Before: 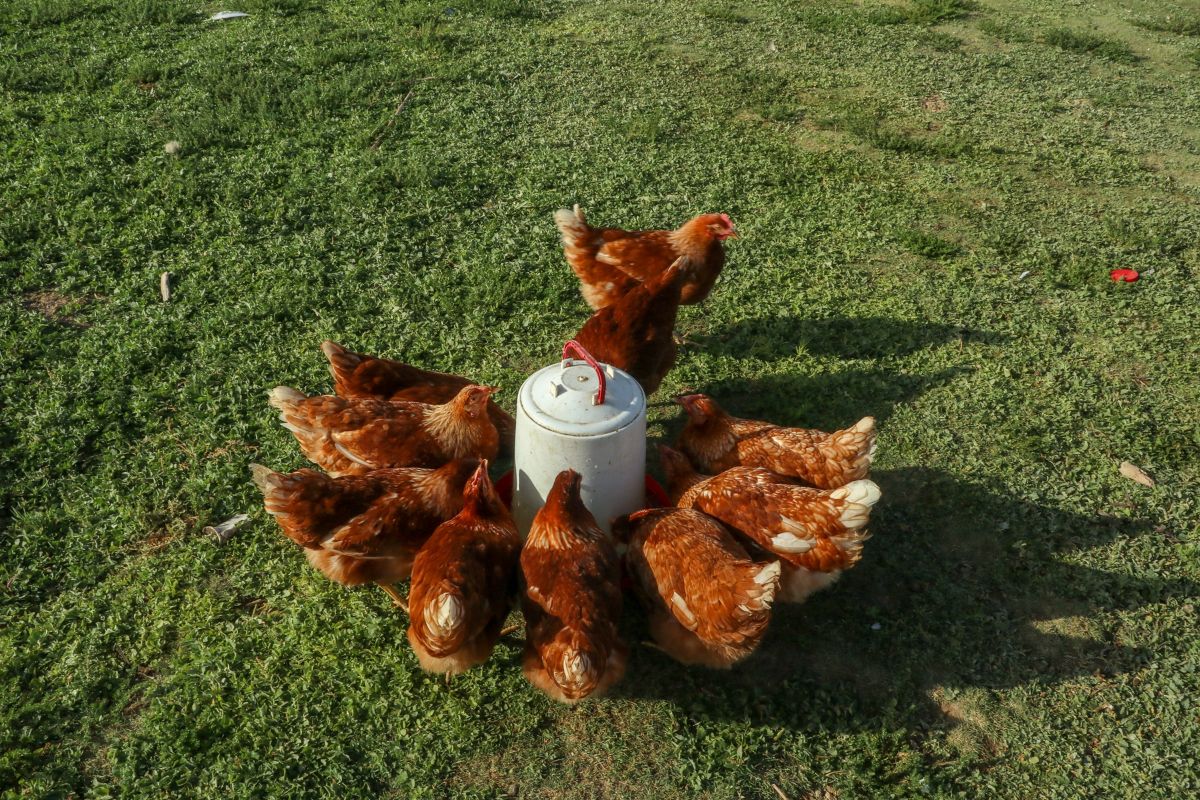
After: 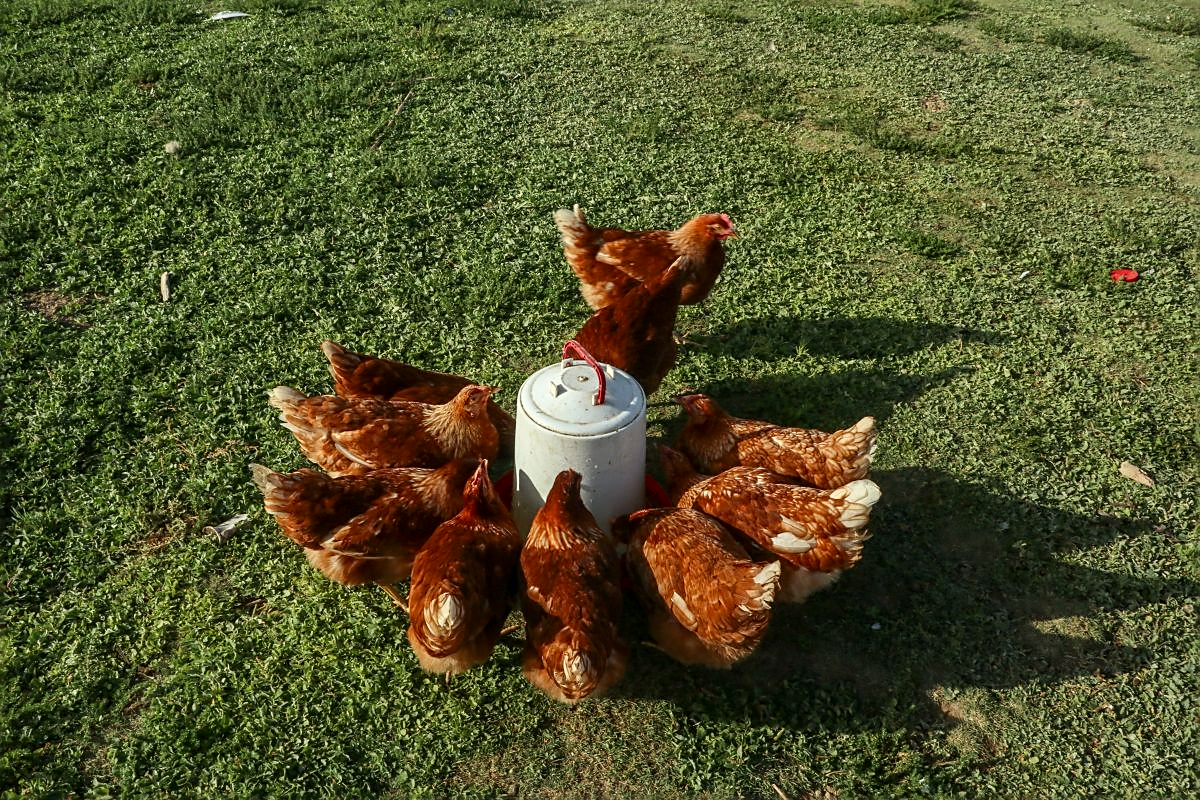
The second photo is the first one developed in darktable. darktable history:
sharpen: on, module defaults
contrast brightness saturation: contrast 0.14
